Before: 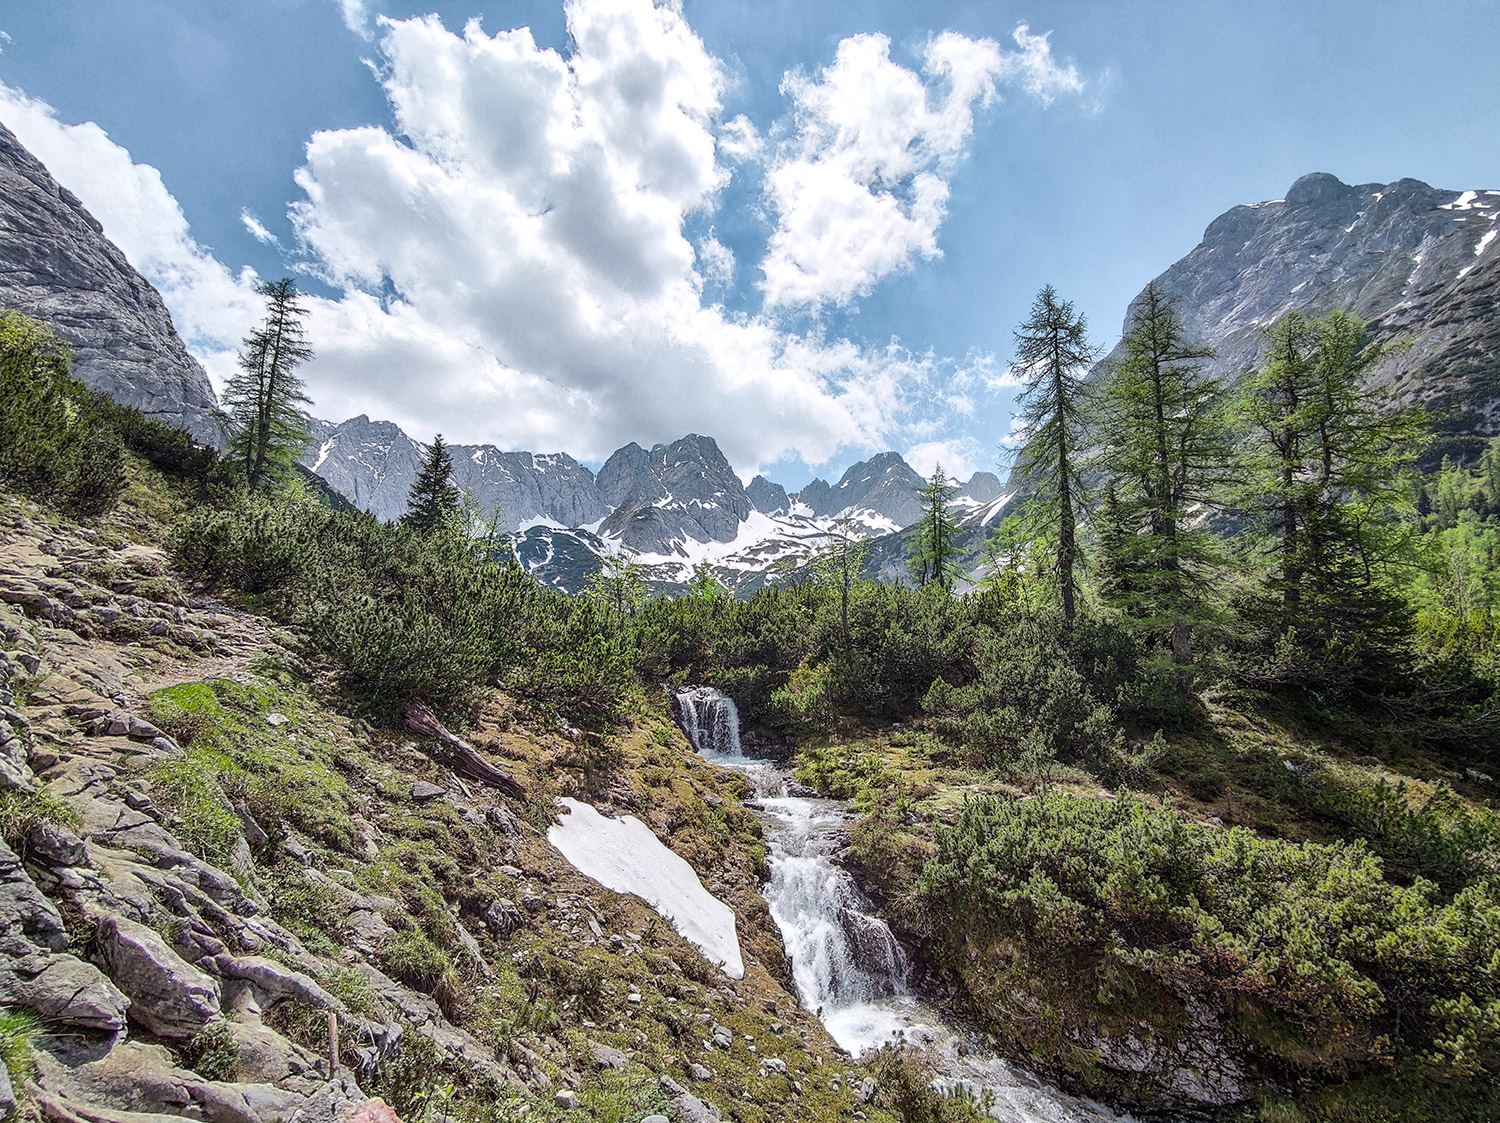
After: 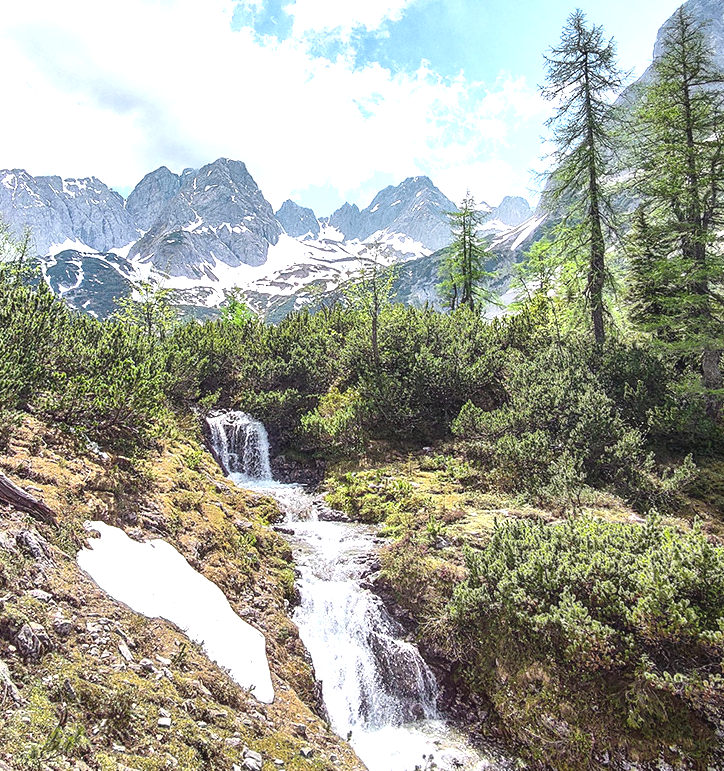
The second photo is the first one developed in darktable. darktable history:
contrast equalizer: octaves 7, y [[0.6 ×6], [0.55 ×6], [0 ×6], [0 ×6], [0 ×6]], mix -0.3
exposure: black level correction 0, exposure 1 EV, compensate highlight preservation false
crop: left 31.379%, top 24.658%, right 20.326%, bottom 6.628%
grain: on, module defaults
